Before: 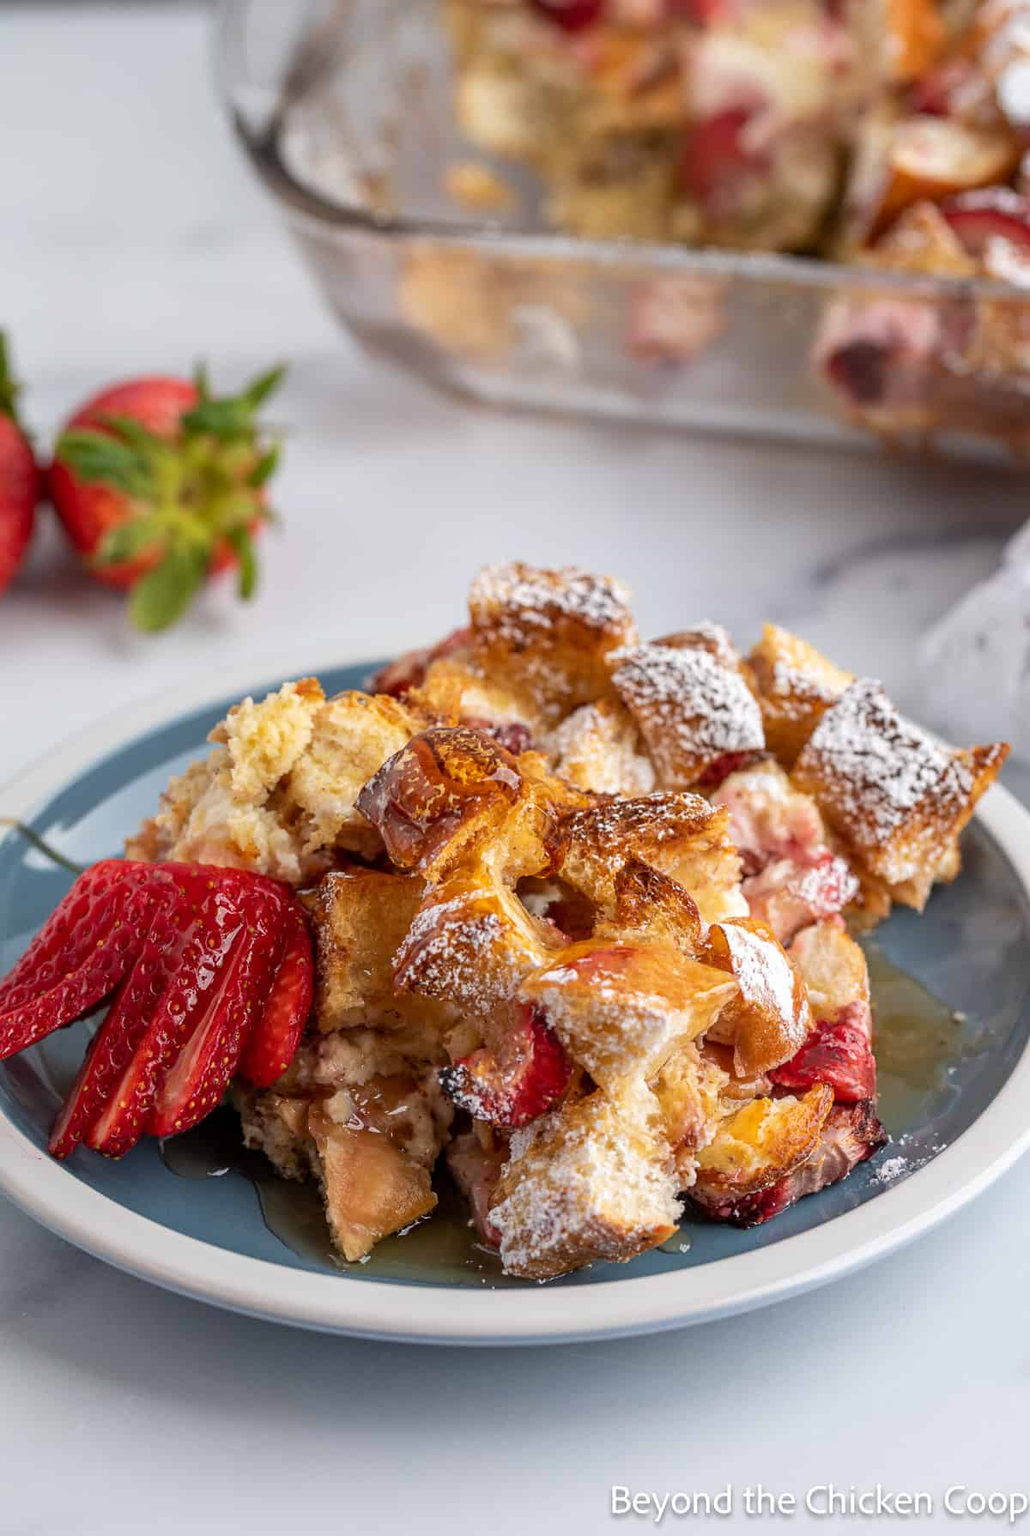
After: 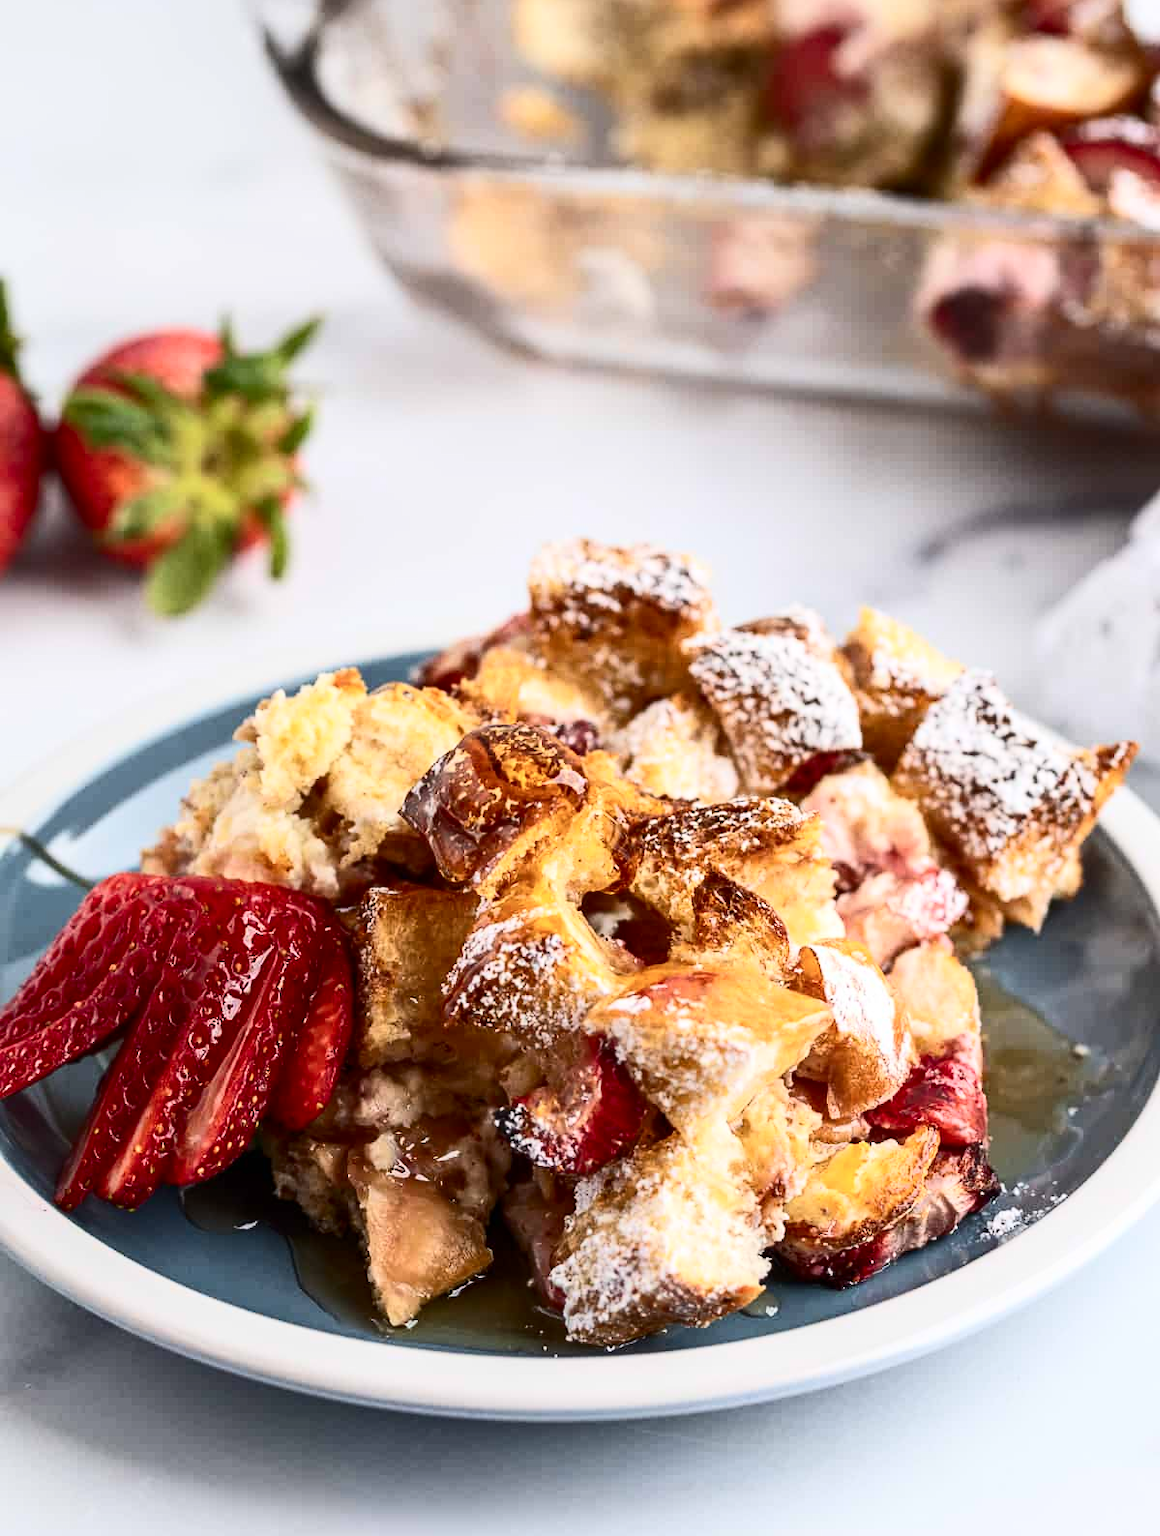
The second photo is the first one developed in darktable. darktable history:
contrast brightness saturation: contrast 0.39, brightness 0.106
tone equalizer: edges refinement/feathering 500, mask exposure compensation -1.57 EV, preserve details no
crop and rotate: top 5.555%, bottom 5.695%
